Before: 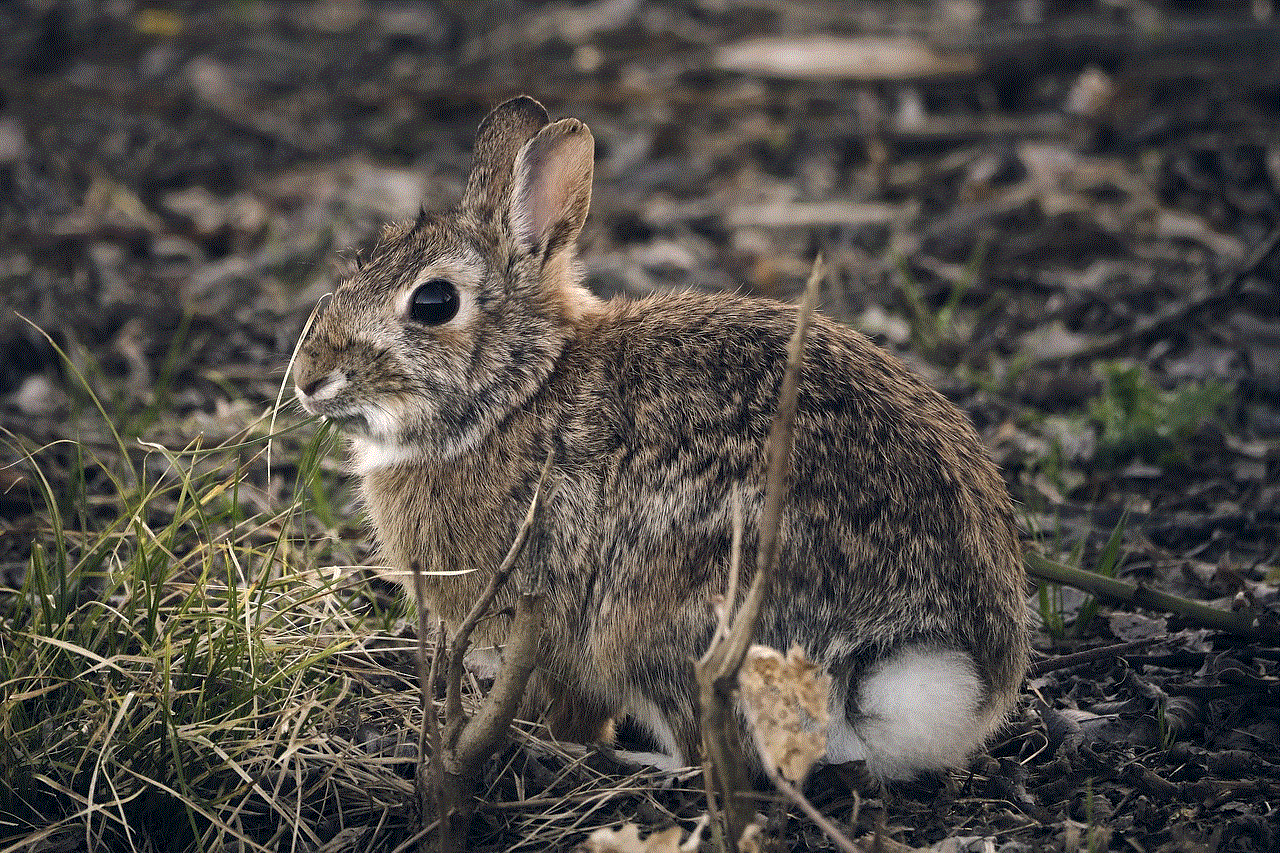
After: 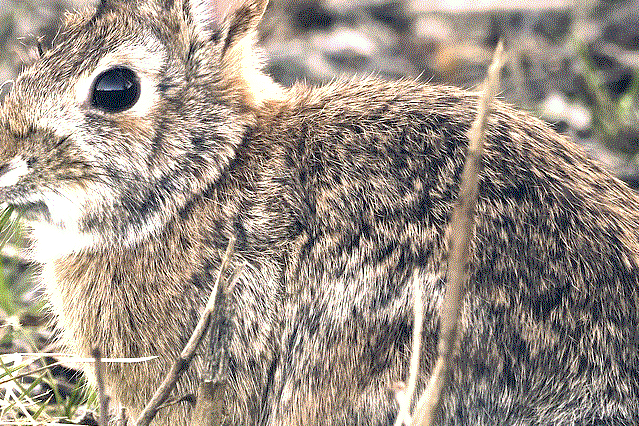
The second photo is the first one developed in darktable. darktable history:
crop: left 25%, top 25%, right 25%, bottom 25%
exposure: exposure 1.5 EV, compensate highlight preservation false
